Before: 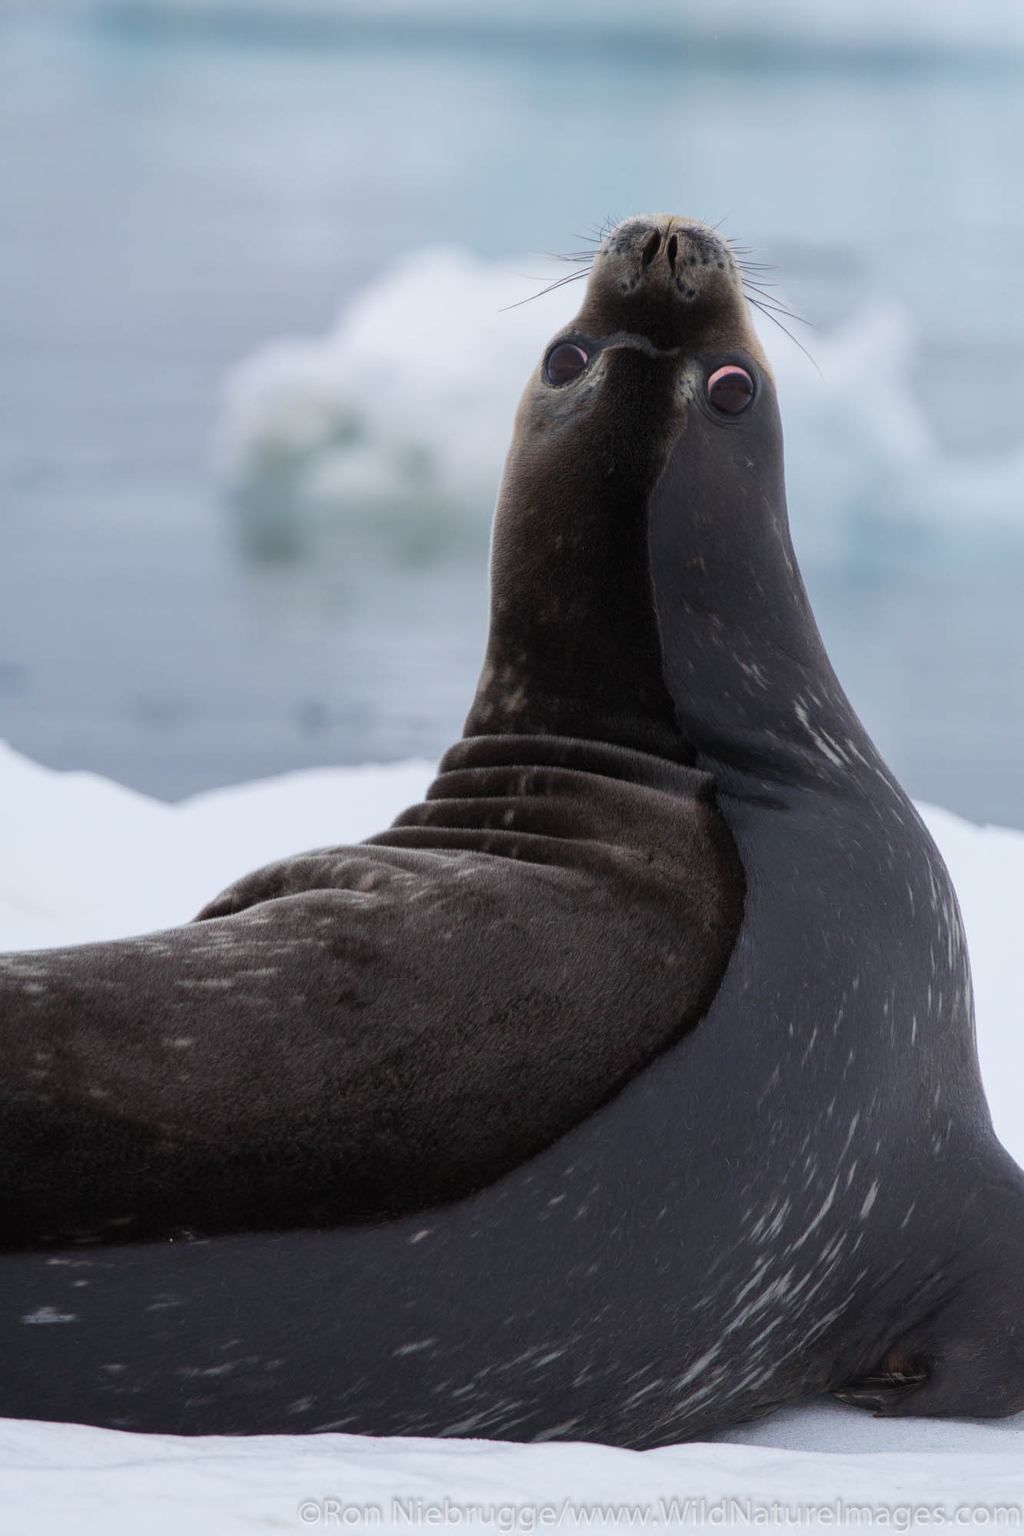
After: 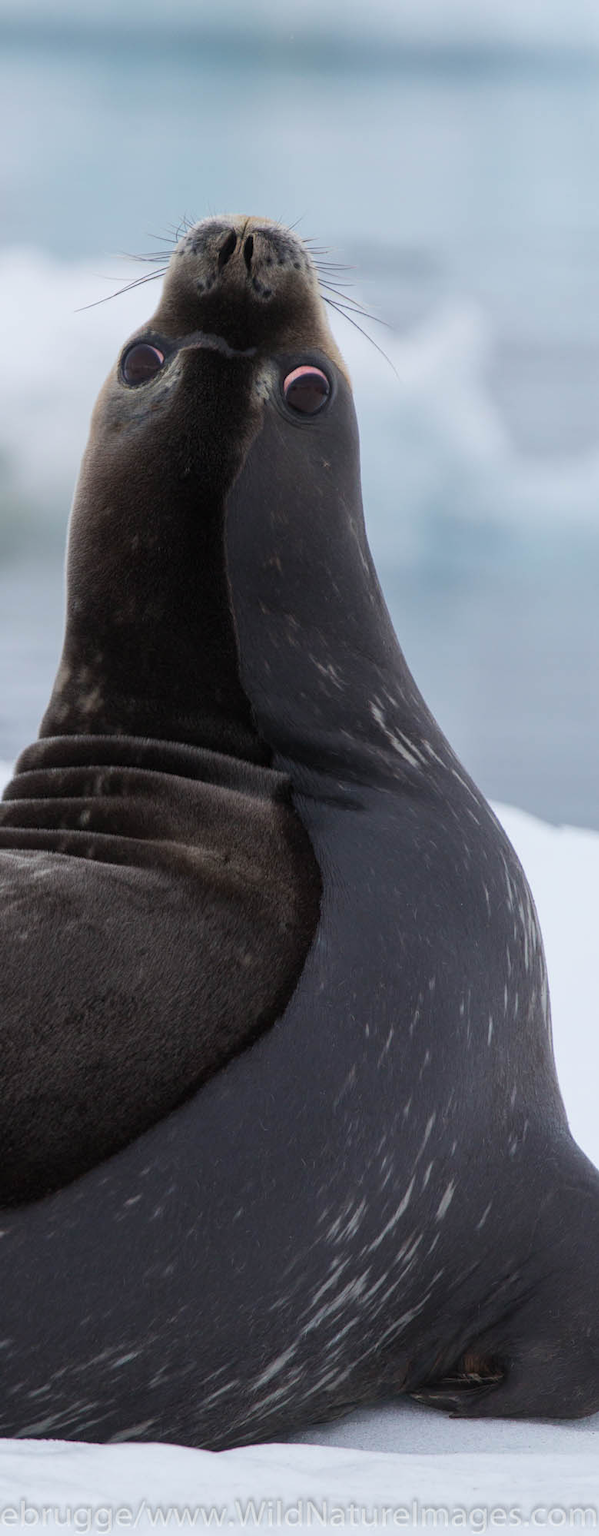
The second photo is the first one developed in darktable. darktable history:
crop: left 41.43%
